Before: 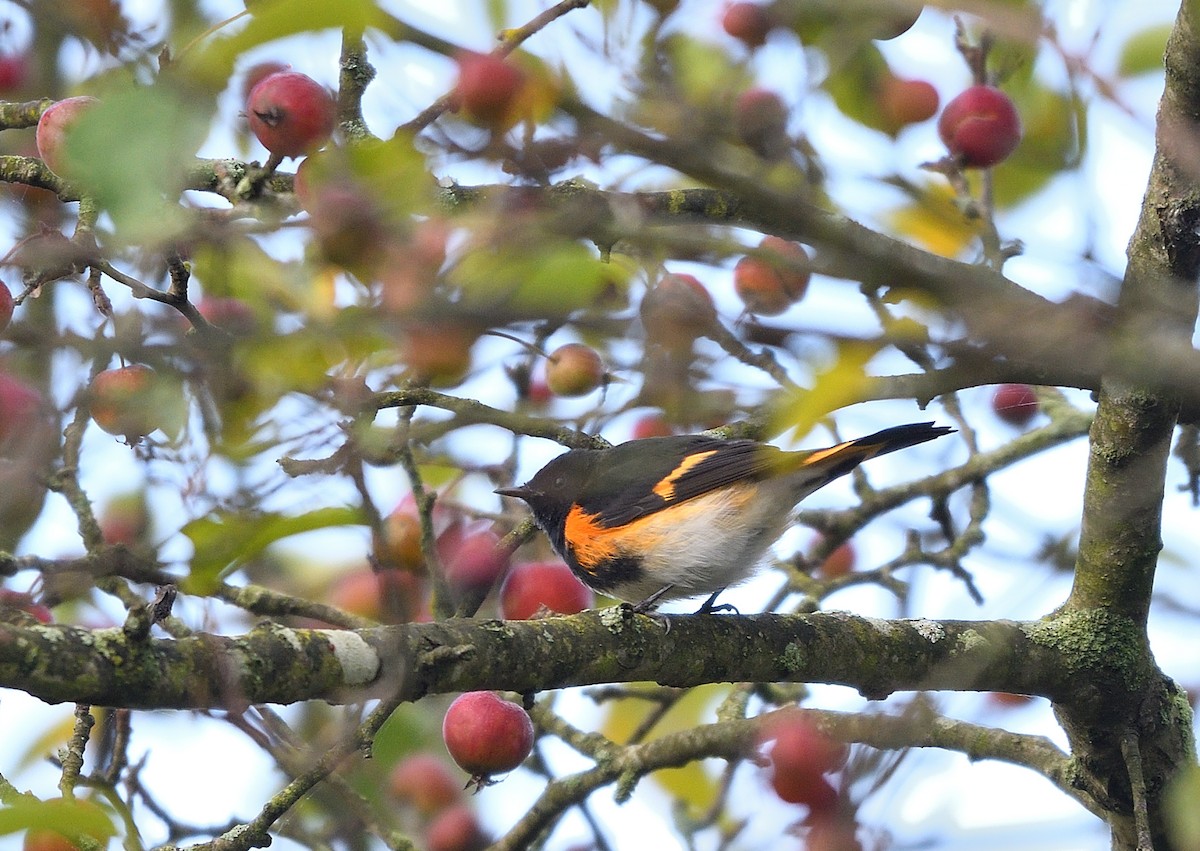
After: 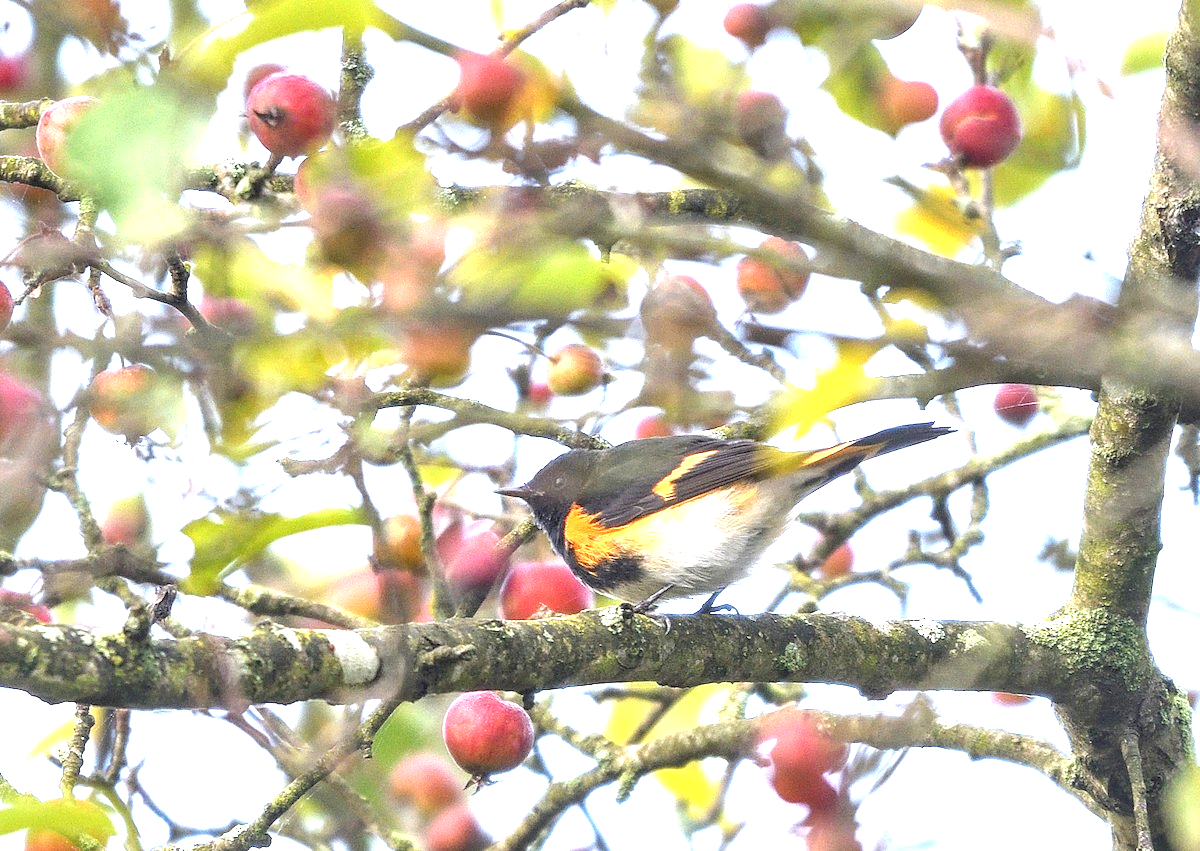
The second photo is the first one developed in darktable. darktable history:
exposure: black level correction 0, exposure 1.454 EV, compensate exposure bias true, compensate highlight preservation false
local contrast: detail 130%
